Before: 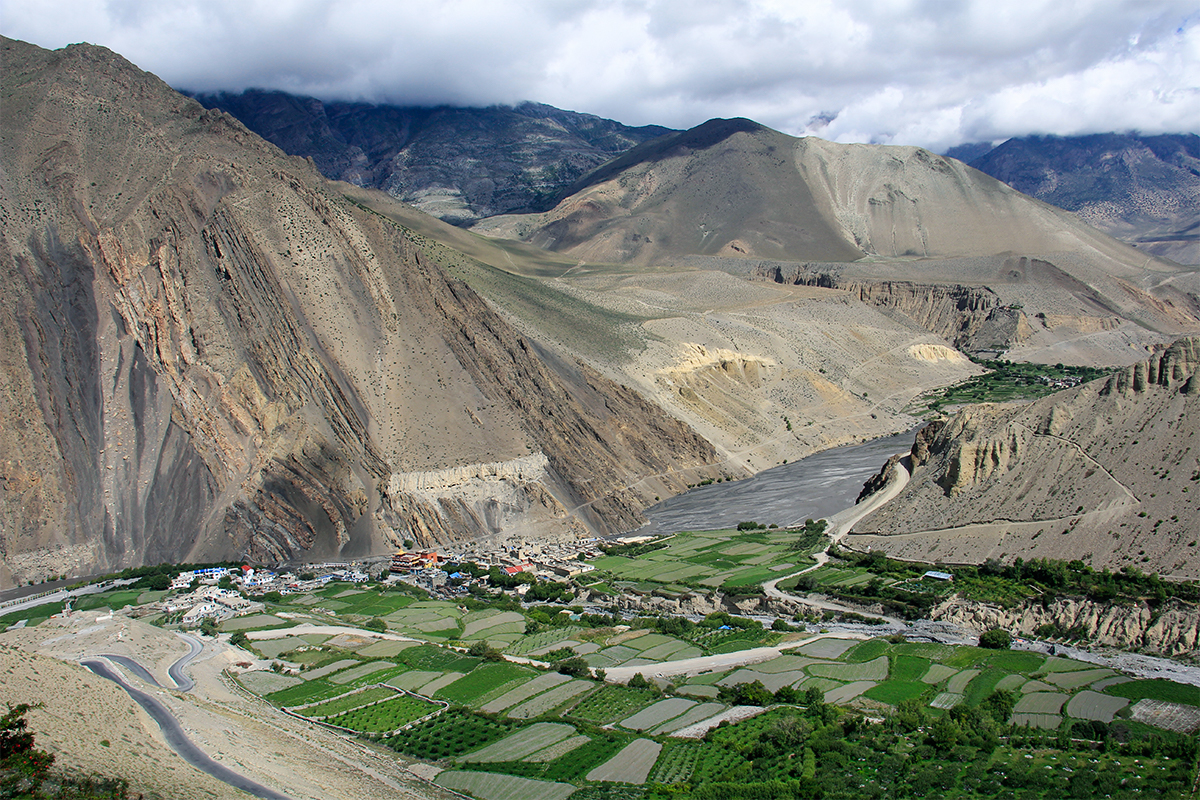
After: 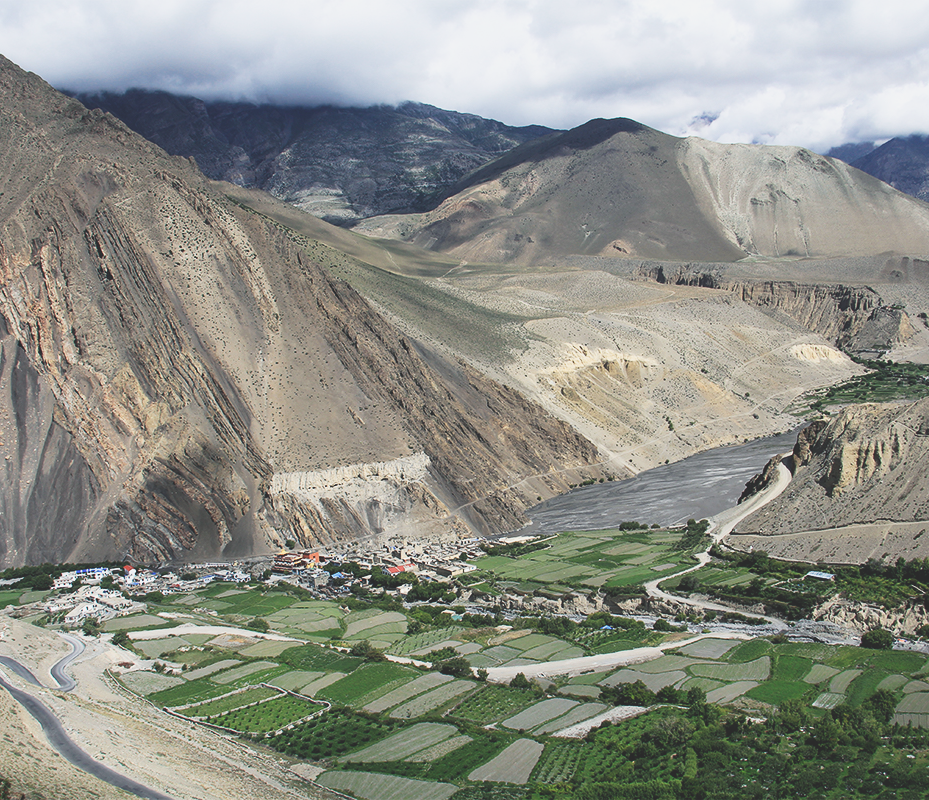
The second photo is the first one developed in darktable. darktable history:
contrast brightness saturation: contrast -0.26, saturation -0.43
crop: left 9.88%, right 12.664%
tone curve: curves: ch0 [(0, 0) (0.003, 0.142) (0.011, 0.142) (0.025, 0.147) (0.044, 0.147) (0.069, 0.152) (0.1, 0.16) (0.136, 0.172) (0.177, 0.193) (0.224, 0.221) (0.277, 0.264) (0.335, 0.322) (0.399, 0.399) (0.468, 0.49) (0.543, 0.593) (0.623, 0.723) (0.709, 0.841) (0.801, 0.925) (0.898, 0.976) (1, 1)], preserve colors none
